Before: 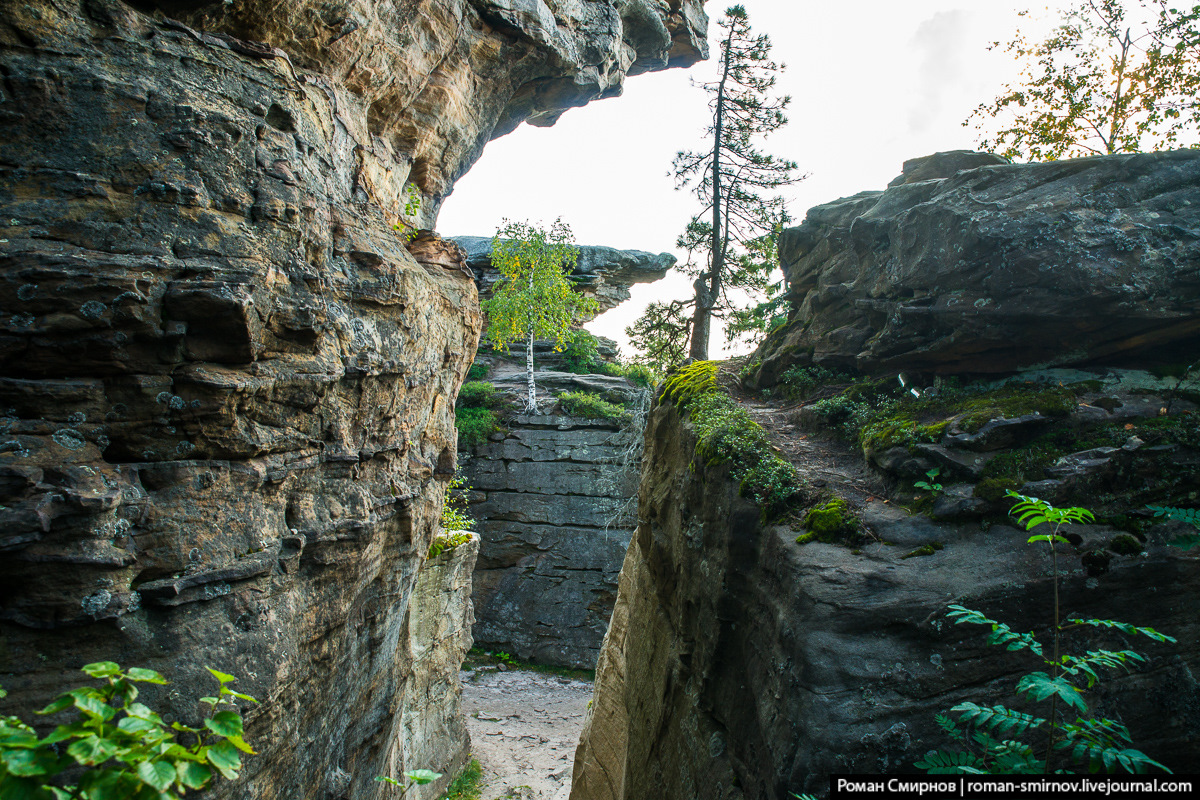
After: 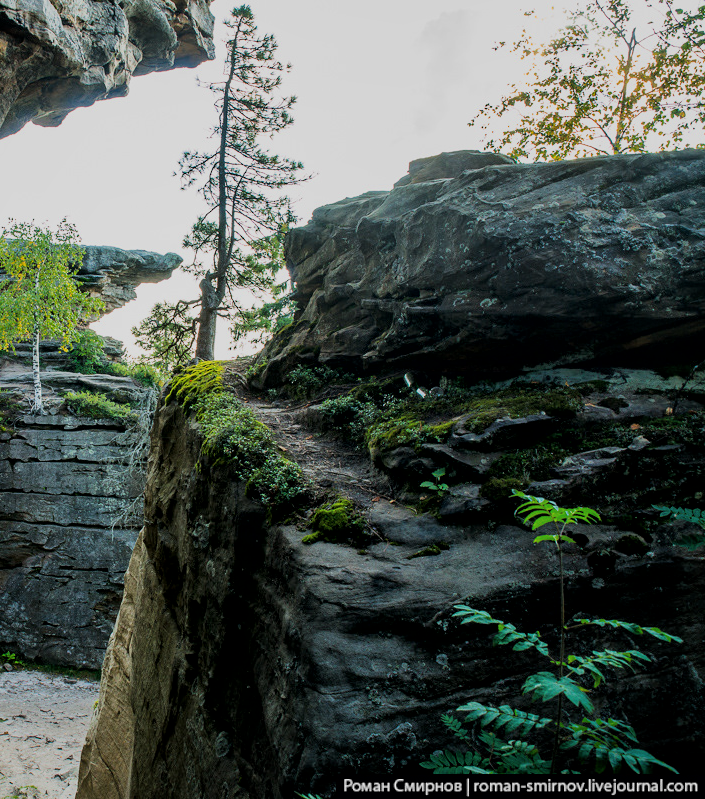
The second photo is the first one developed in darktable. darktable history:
sharpen: radius 2.934, amount 0.856, threshold 47.178
tone equalizer: -8 EV -1.83 EV, -7 EV -1.13 EV, -6 EV -1.59 EV, smoothing diameter 24.83%, edges refinement/feathering 14.47, preserve details guided filter
filmic rgb: black relative exposure -7.65 EV, white relative exposure 4.56 EV, threshold 3.01 EV, hardness 3.61, color science v6 (2022), enable highlight reconstruction true
crop: left 41.203%
local contrast: mode bilateral grid, contrast 20, coarseness 100, detail 150%, midtone range 0.2
